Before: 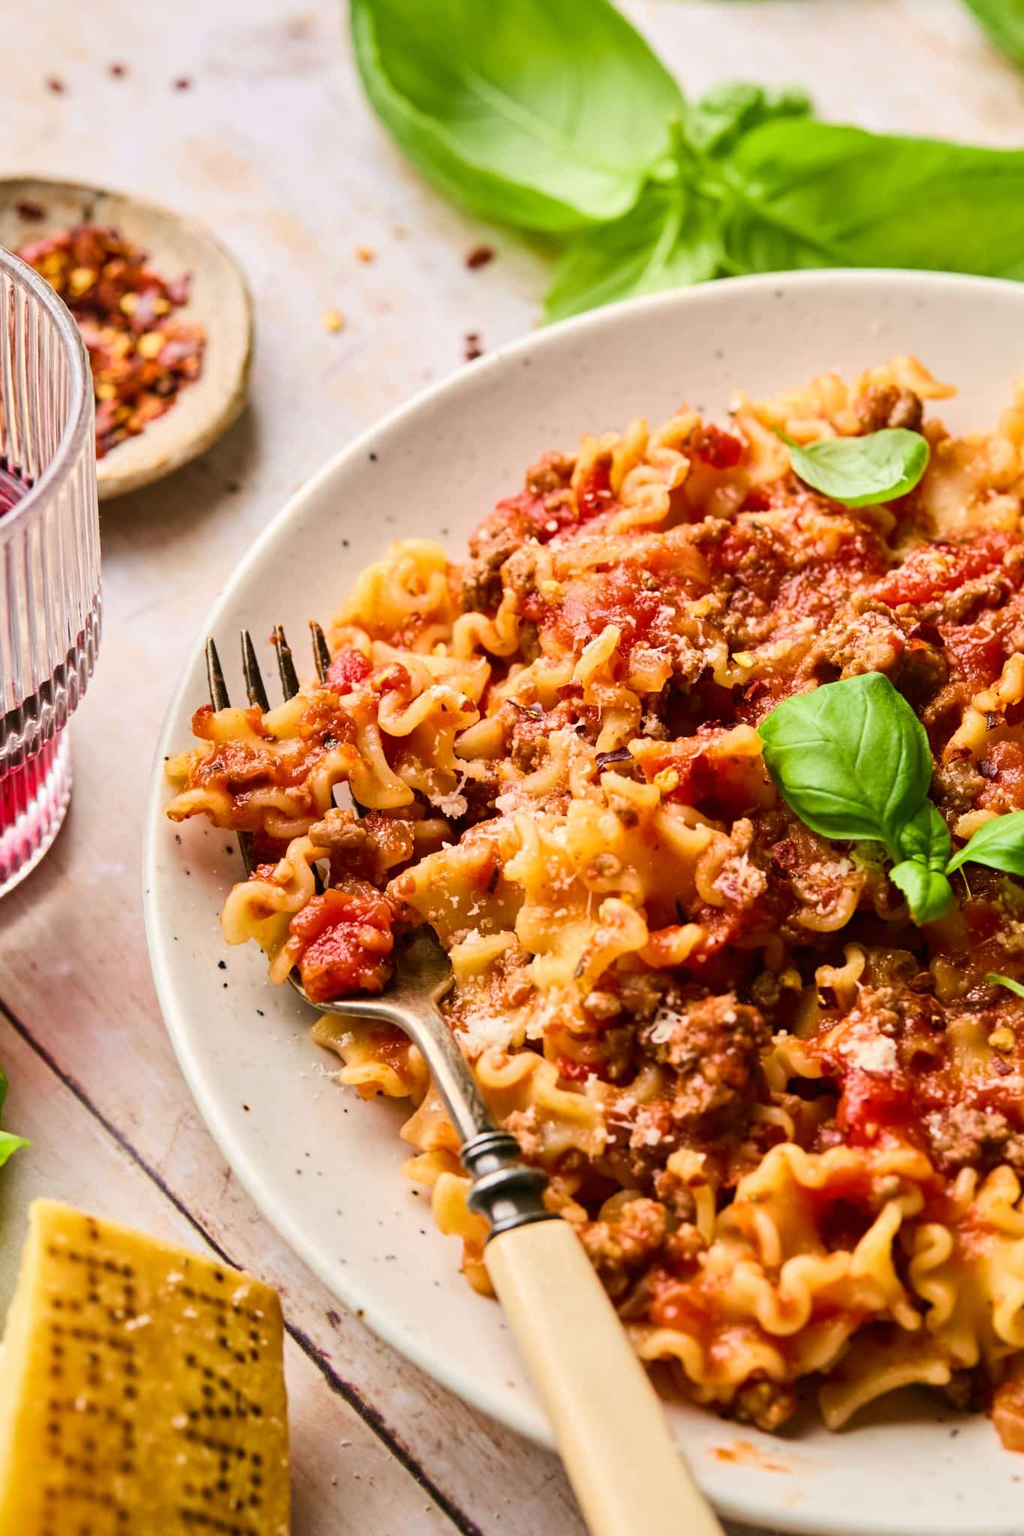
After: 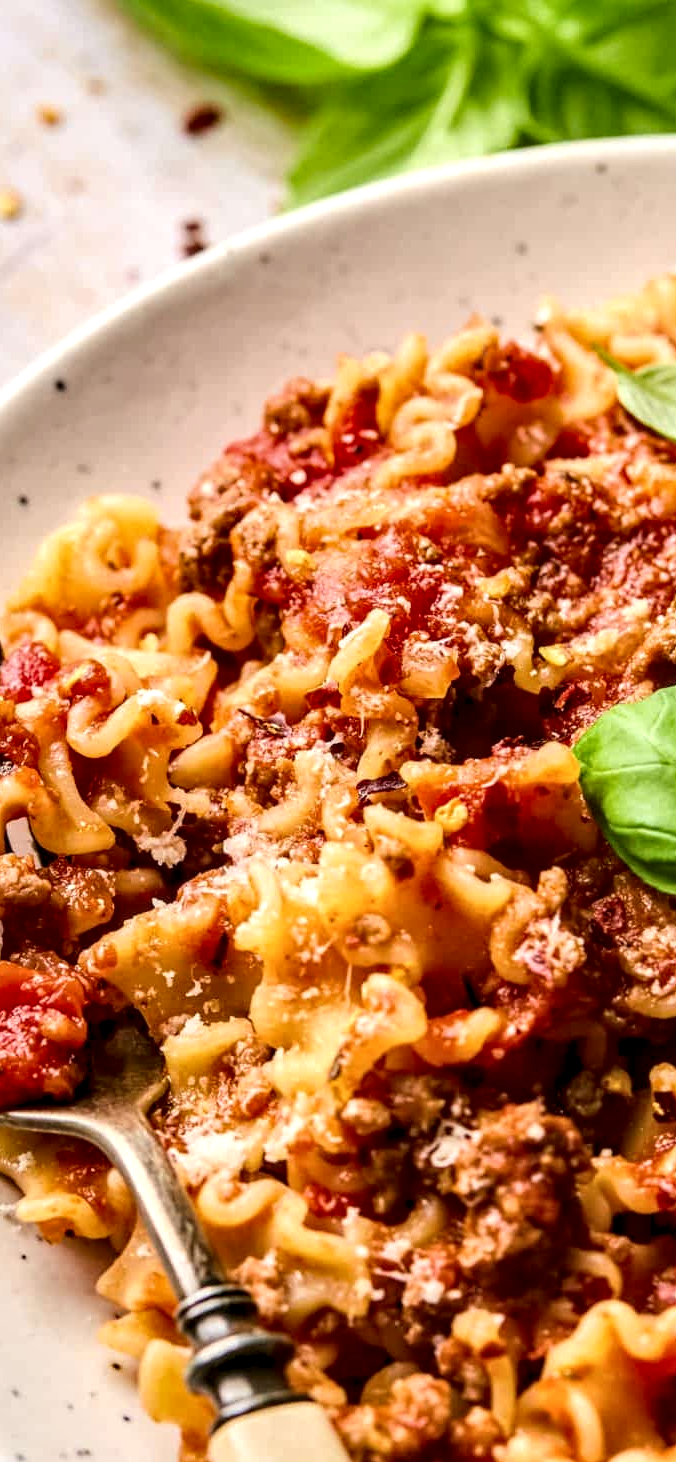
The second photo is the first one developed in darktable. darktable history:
crop: left 32.075%, top 10.976%, right 18.355%, bottom 17.596%
local contrast: detail 160%
